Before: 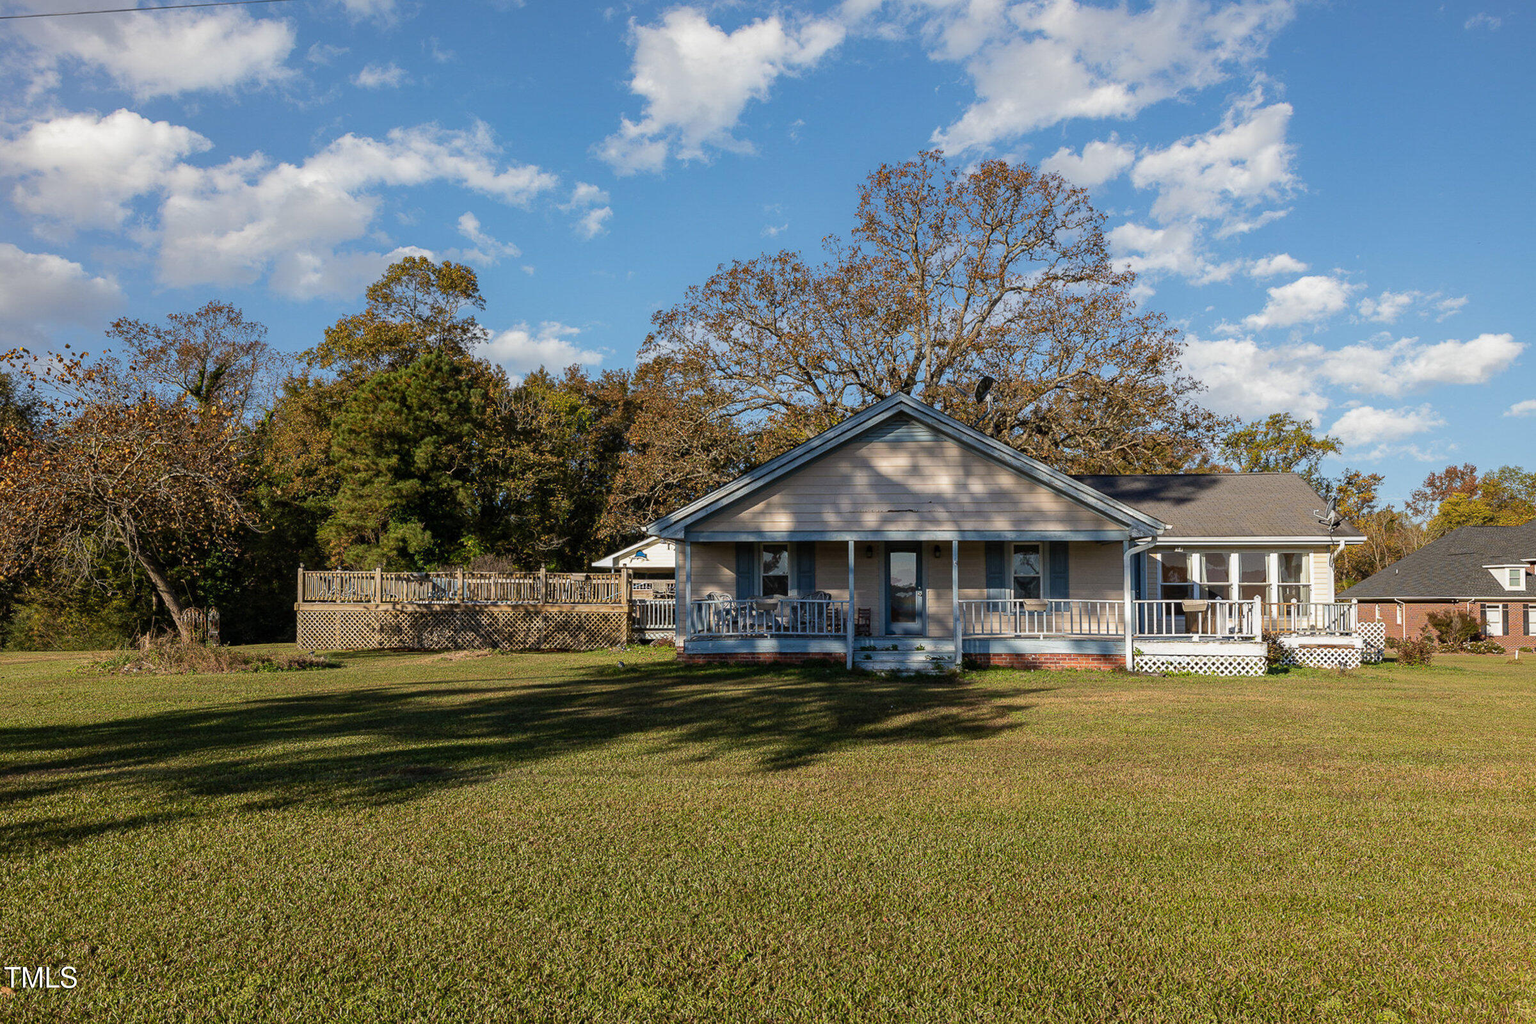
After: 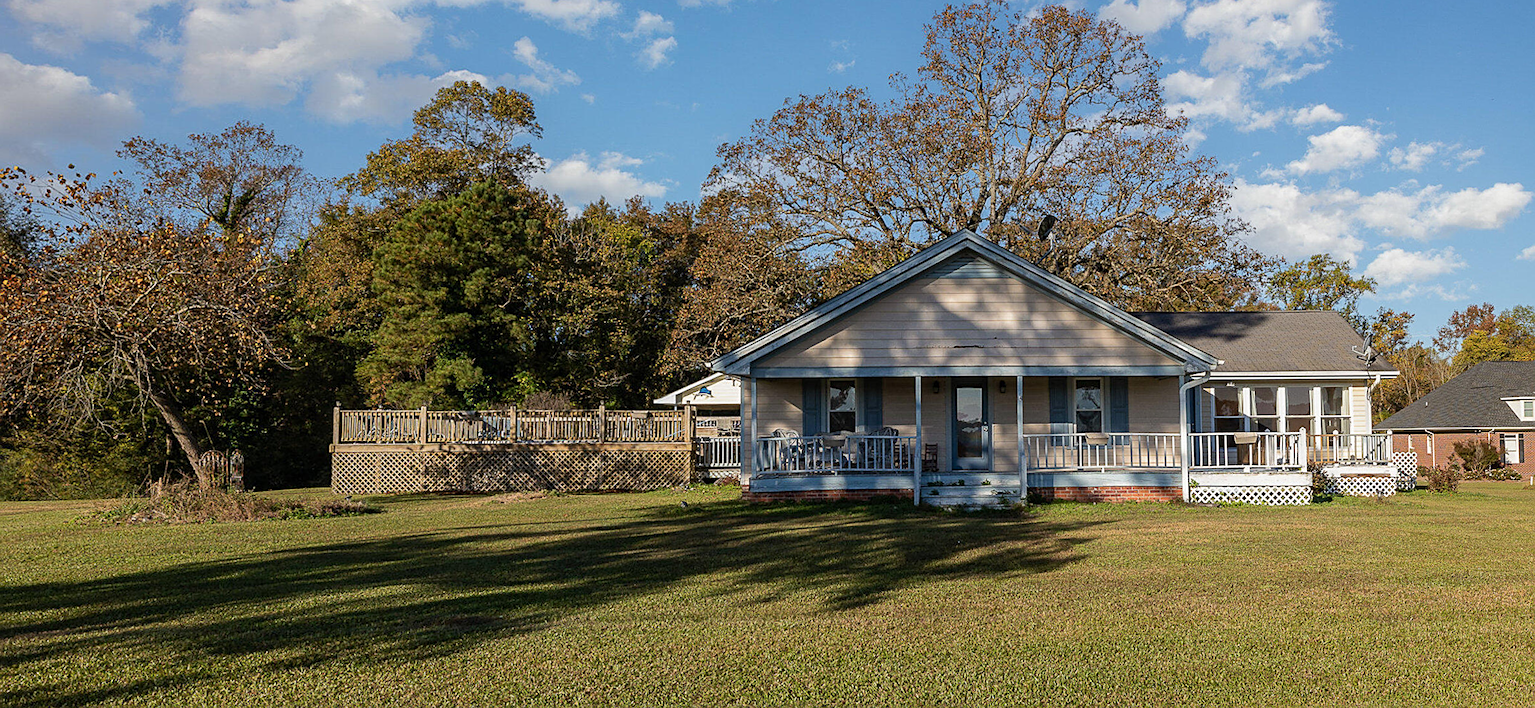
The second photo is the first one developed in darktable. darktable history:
crop and rotate: top 12.5%, bottom 12.5%
rotate and perspective: rotation -0.013°, lens shift (vertical) -0.027, lens shift (horizontal) 0.178, crop left 0.016, crop right 0.989, crop top 0.082, crop bottom 0.918
sharpen: on, module defaults
